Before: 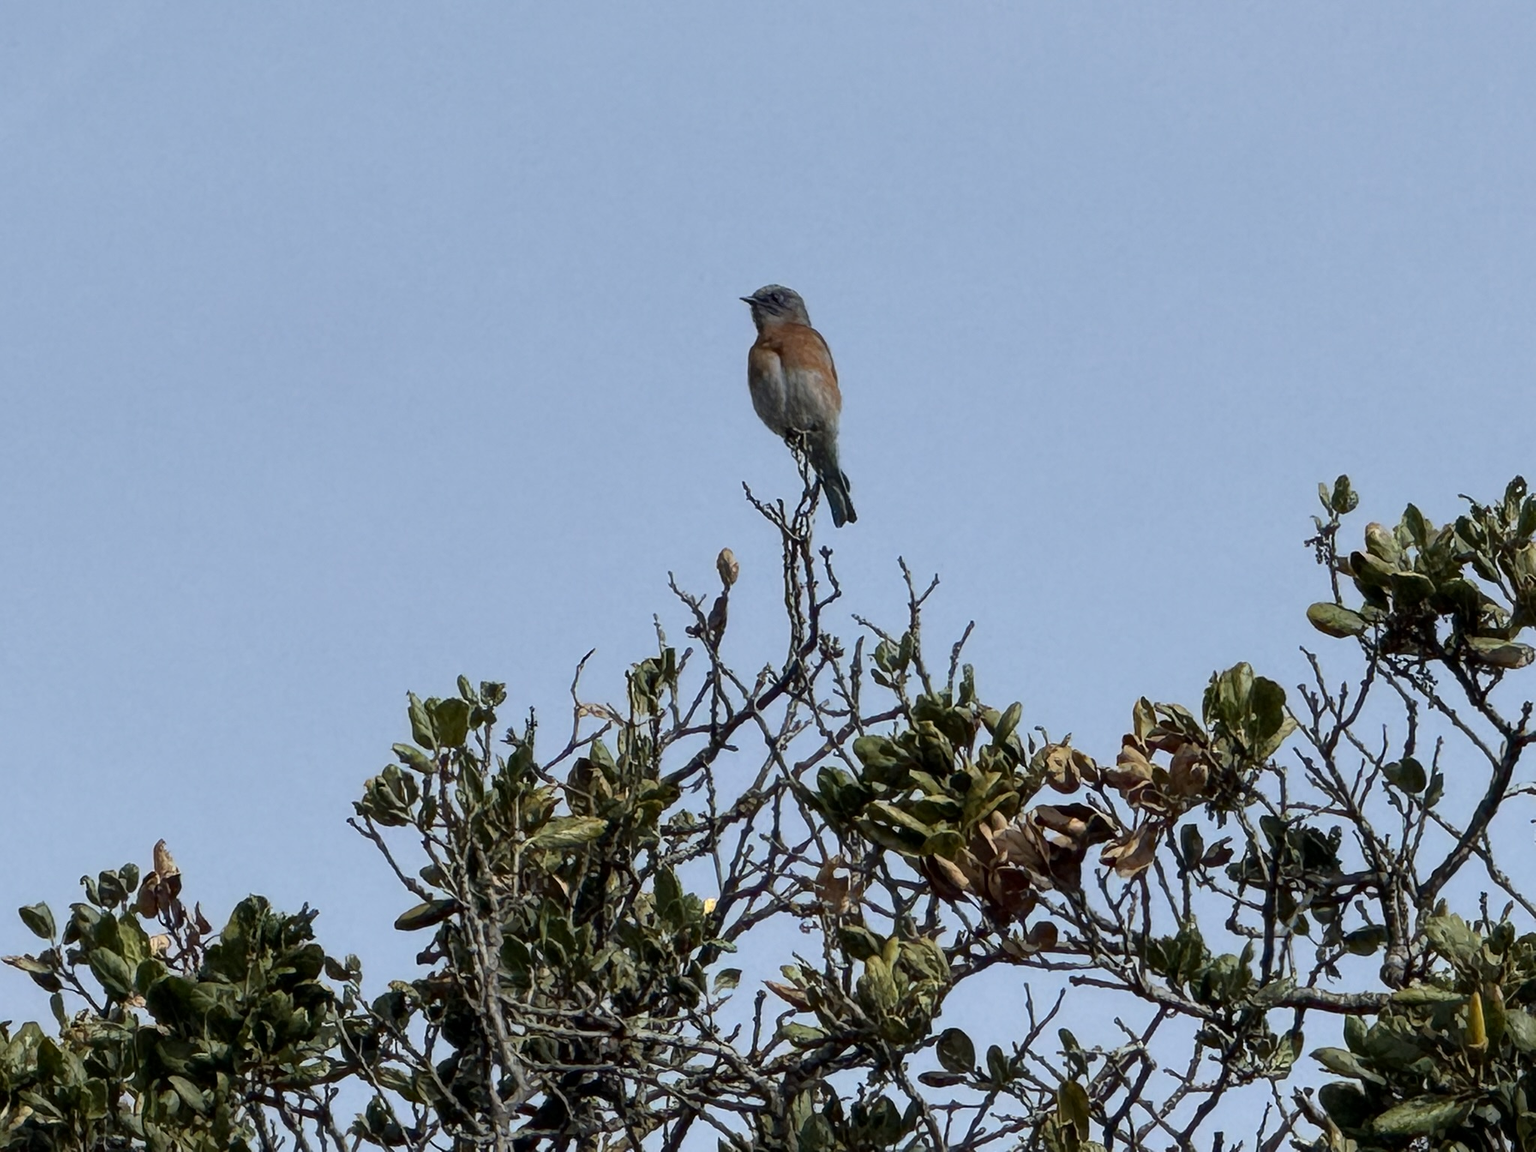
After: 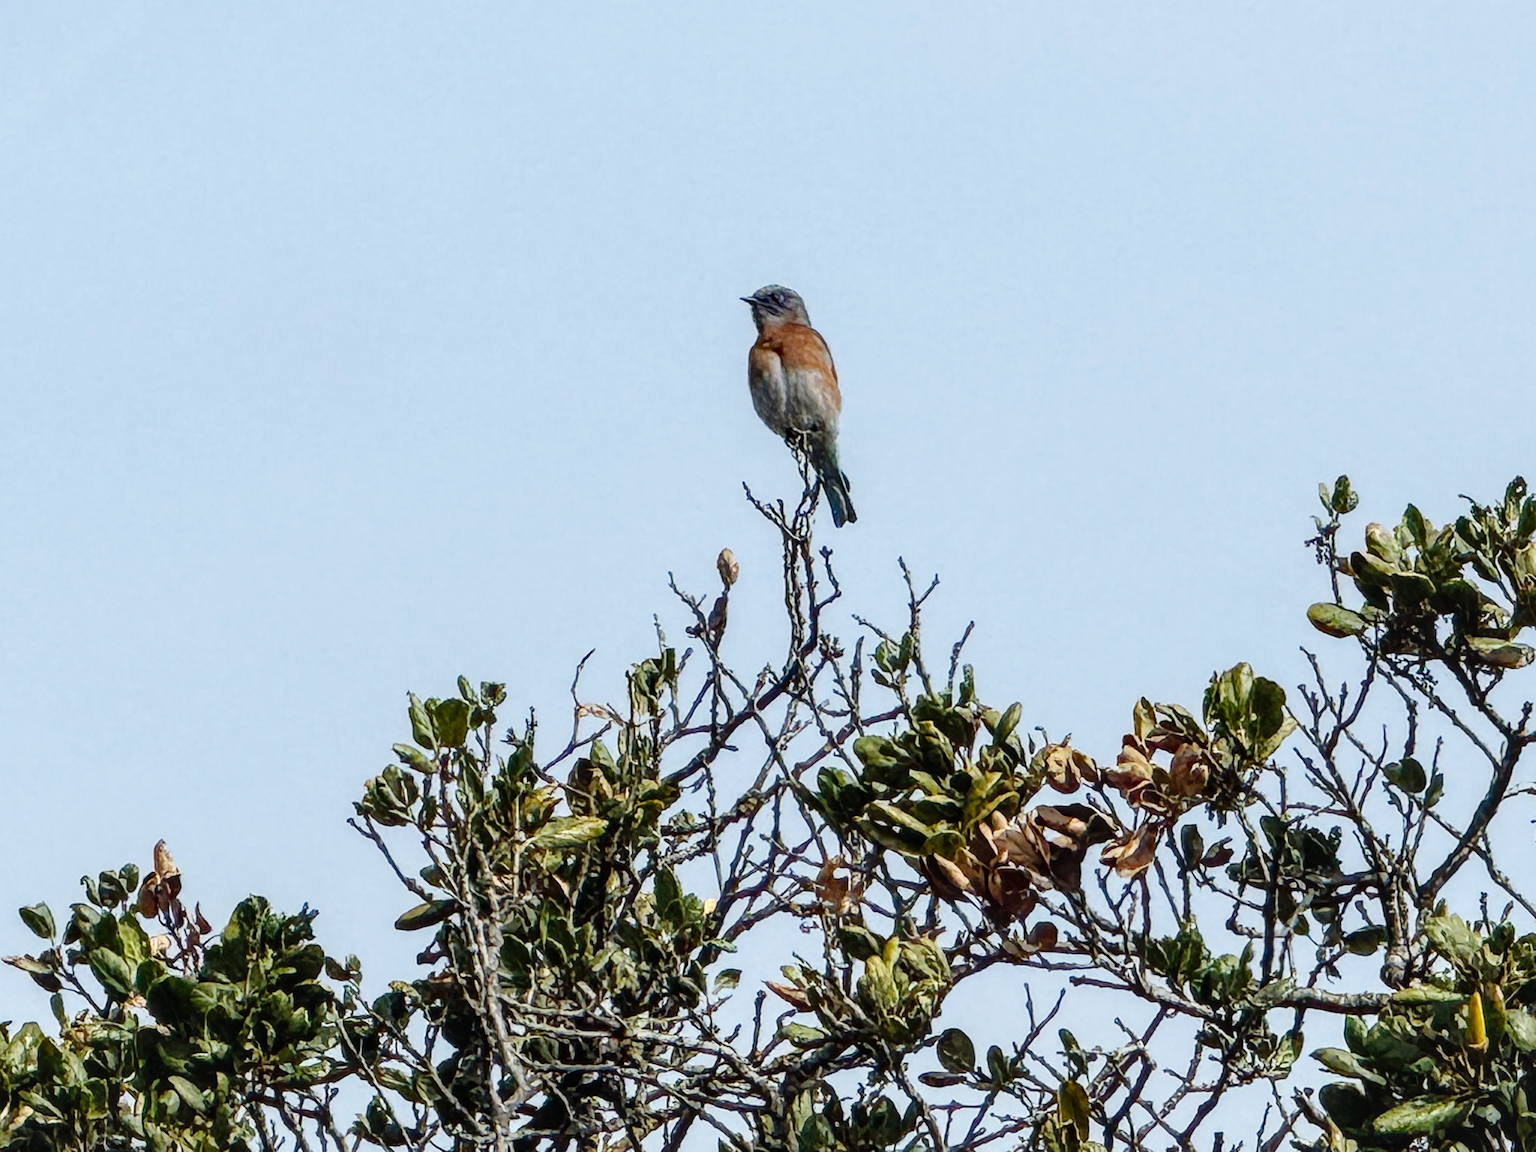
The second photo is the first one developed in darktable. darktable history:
local contrast: on, module defaults
base curve: curves: ch0 [(0, 0) (0.008, 0.007) (0.022, 0.029) (0.048, 0.089) (0.092, 0.197) (0.191, 0.399) (0.275, 0.534) (0.357, 0.65) (0.477, 0.78) (0.542, 0.833) (0.799, 0.973) (1, 1)], preserve colors none
exposure: exposure -0.071 EV, compensate exposure bias true, compensate highlight preservation false
